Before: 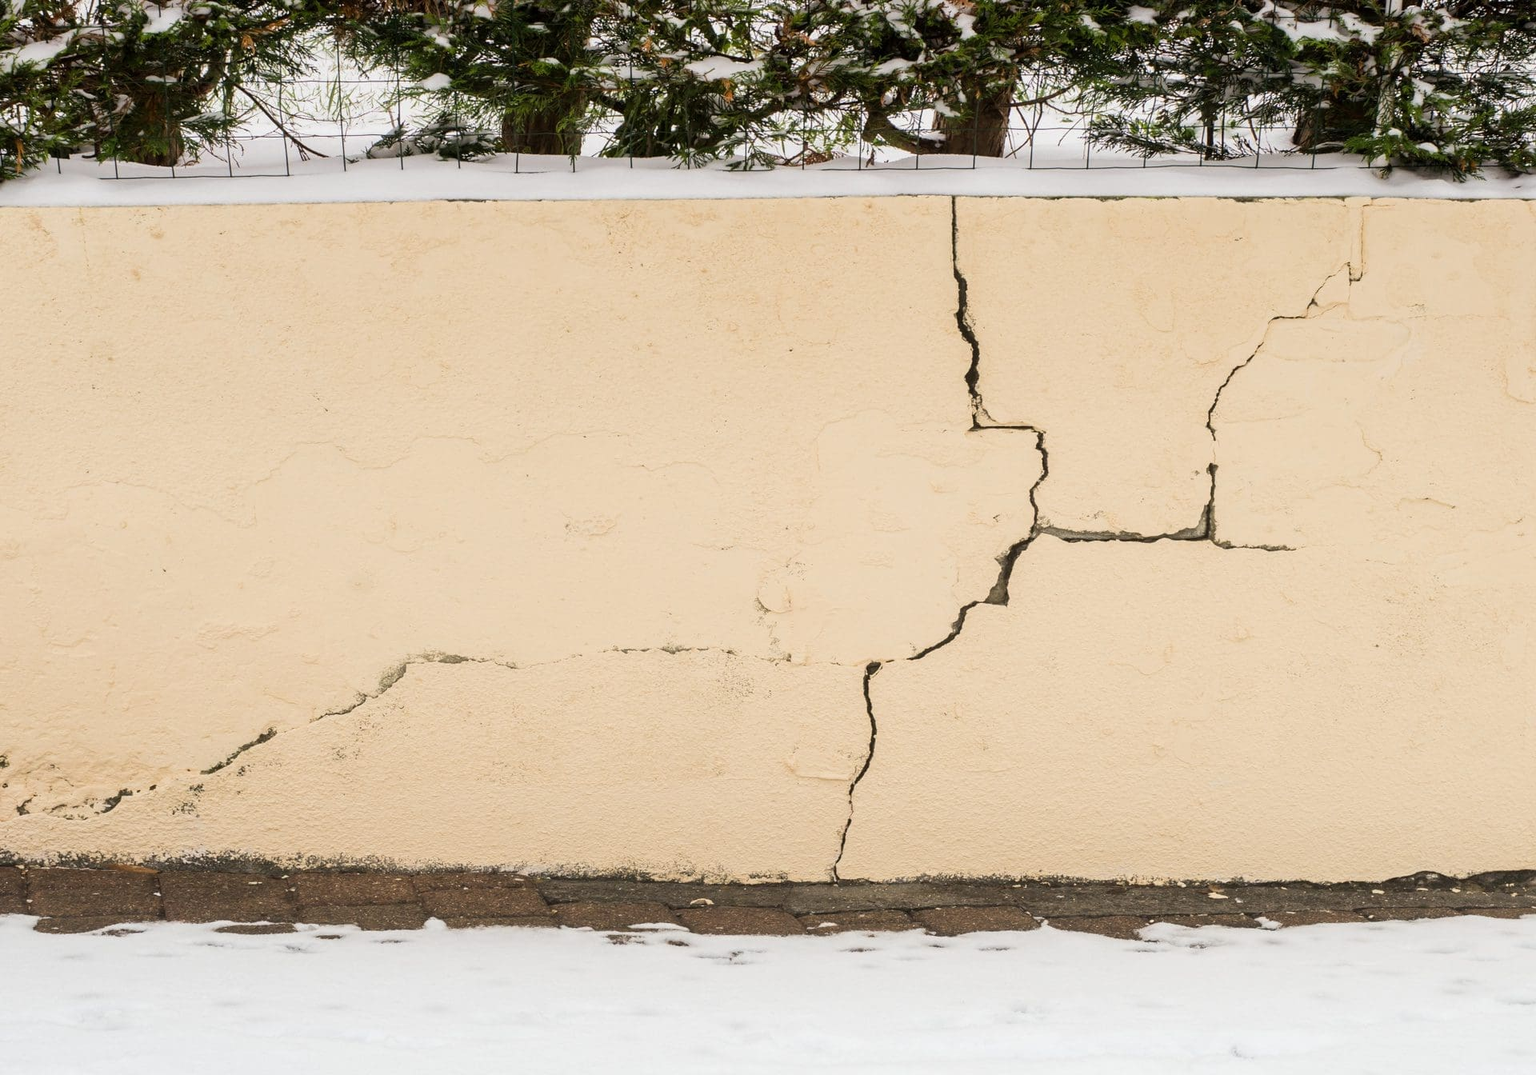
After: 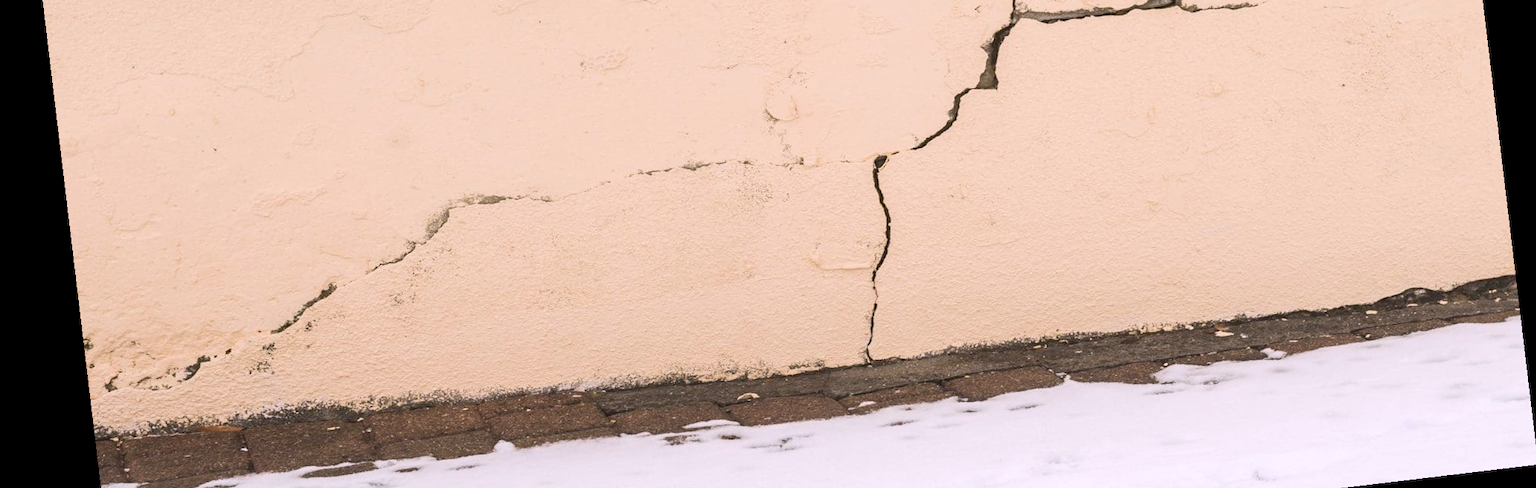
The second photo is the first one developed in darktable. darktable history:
crop: top 45.551%, bottom 12.262%
white balance: red 1.05, blue 1.072
rotate and perspective: rotation -6.83°, automatic cropping off
